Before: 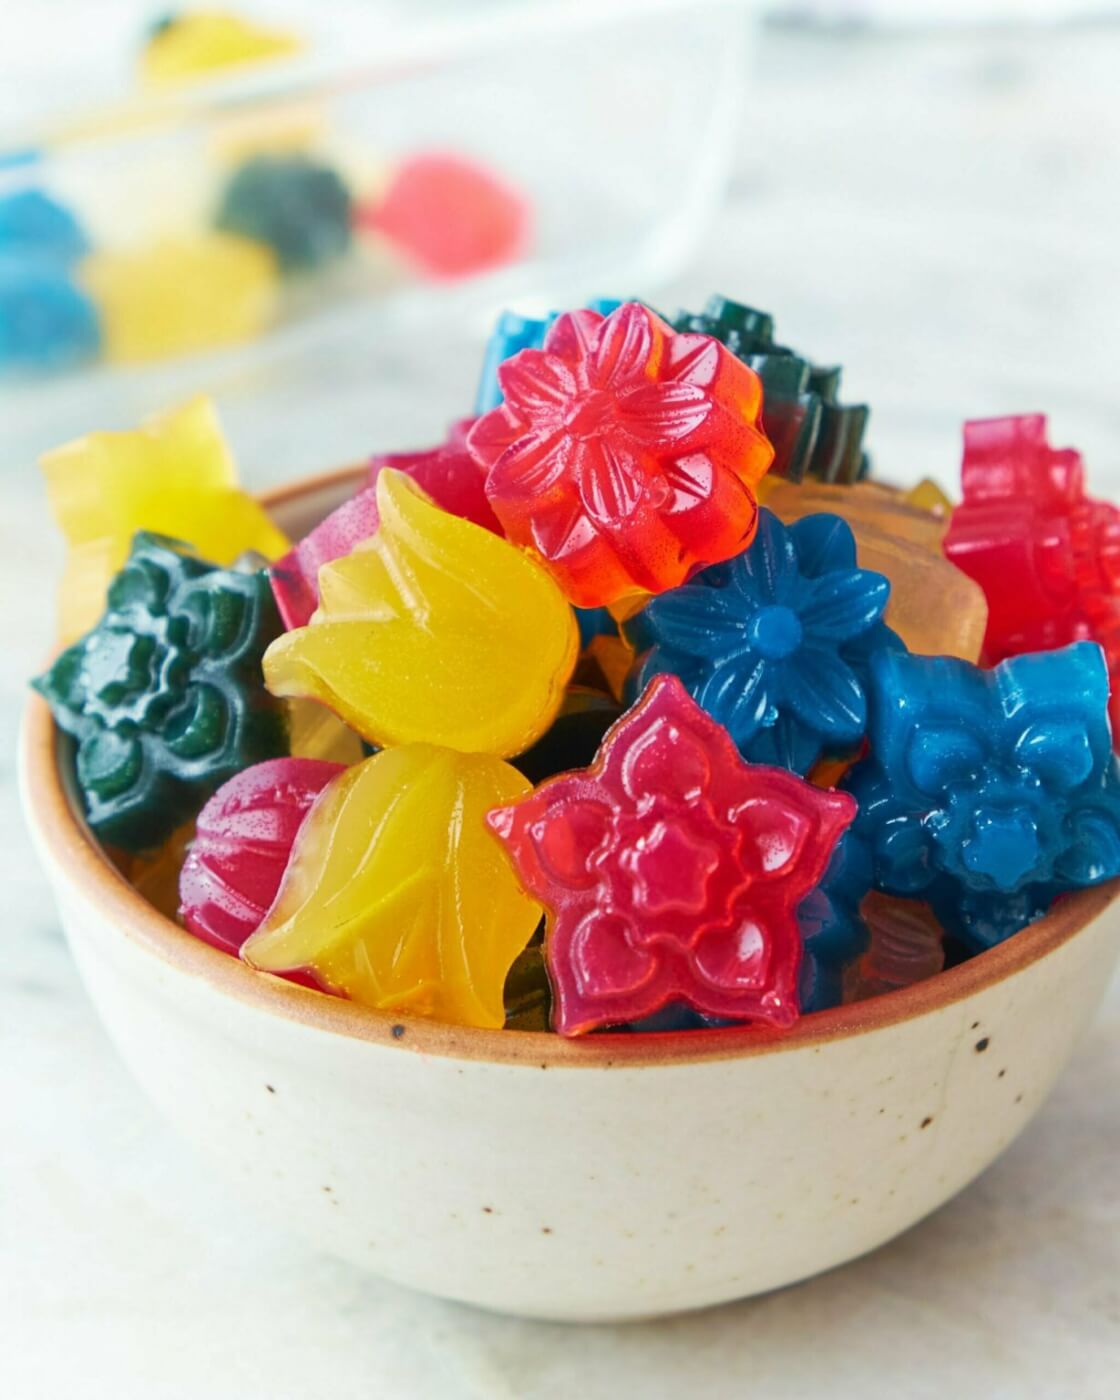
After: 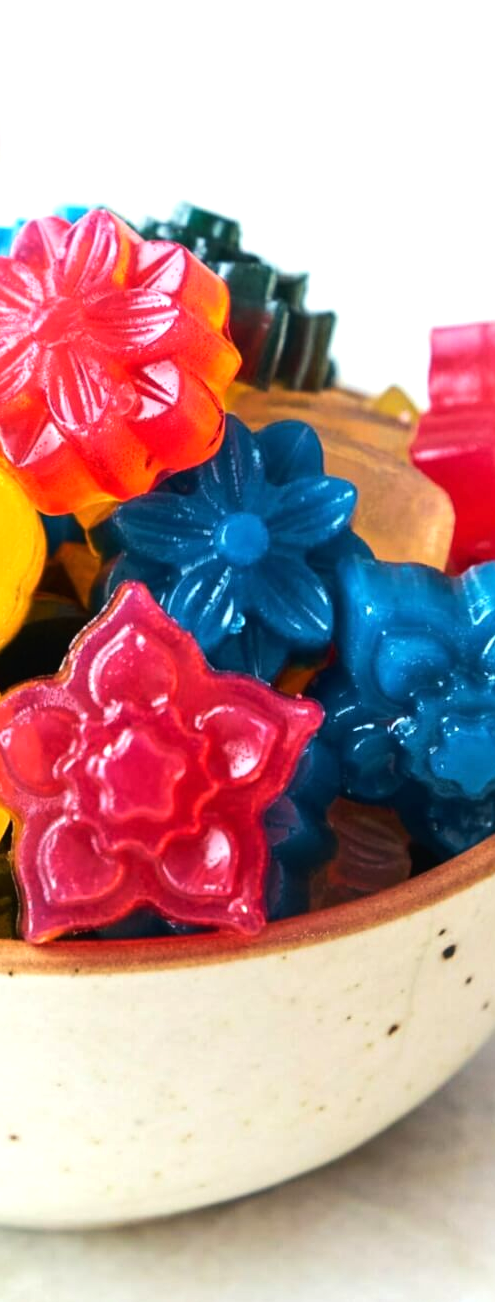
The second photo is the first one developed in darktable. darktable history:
crop: left 47.628%, top 6.643%, right 7.874%
tone equalizer: -8 EV -0.75 EV, -7 EV -0.7 EV, -6 EV -0.6 EV, -5 EV -0.4 EV, -3 EV 0.4 EV, -2 EV 0.6 EV, -1 EV 0.7 EV, +0 EV 0.75 EV, edges refinement/feathering 500, mask exposure compensation -1.57 EV, preserve details no
